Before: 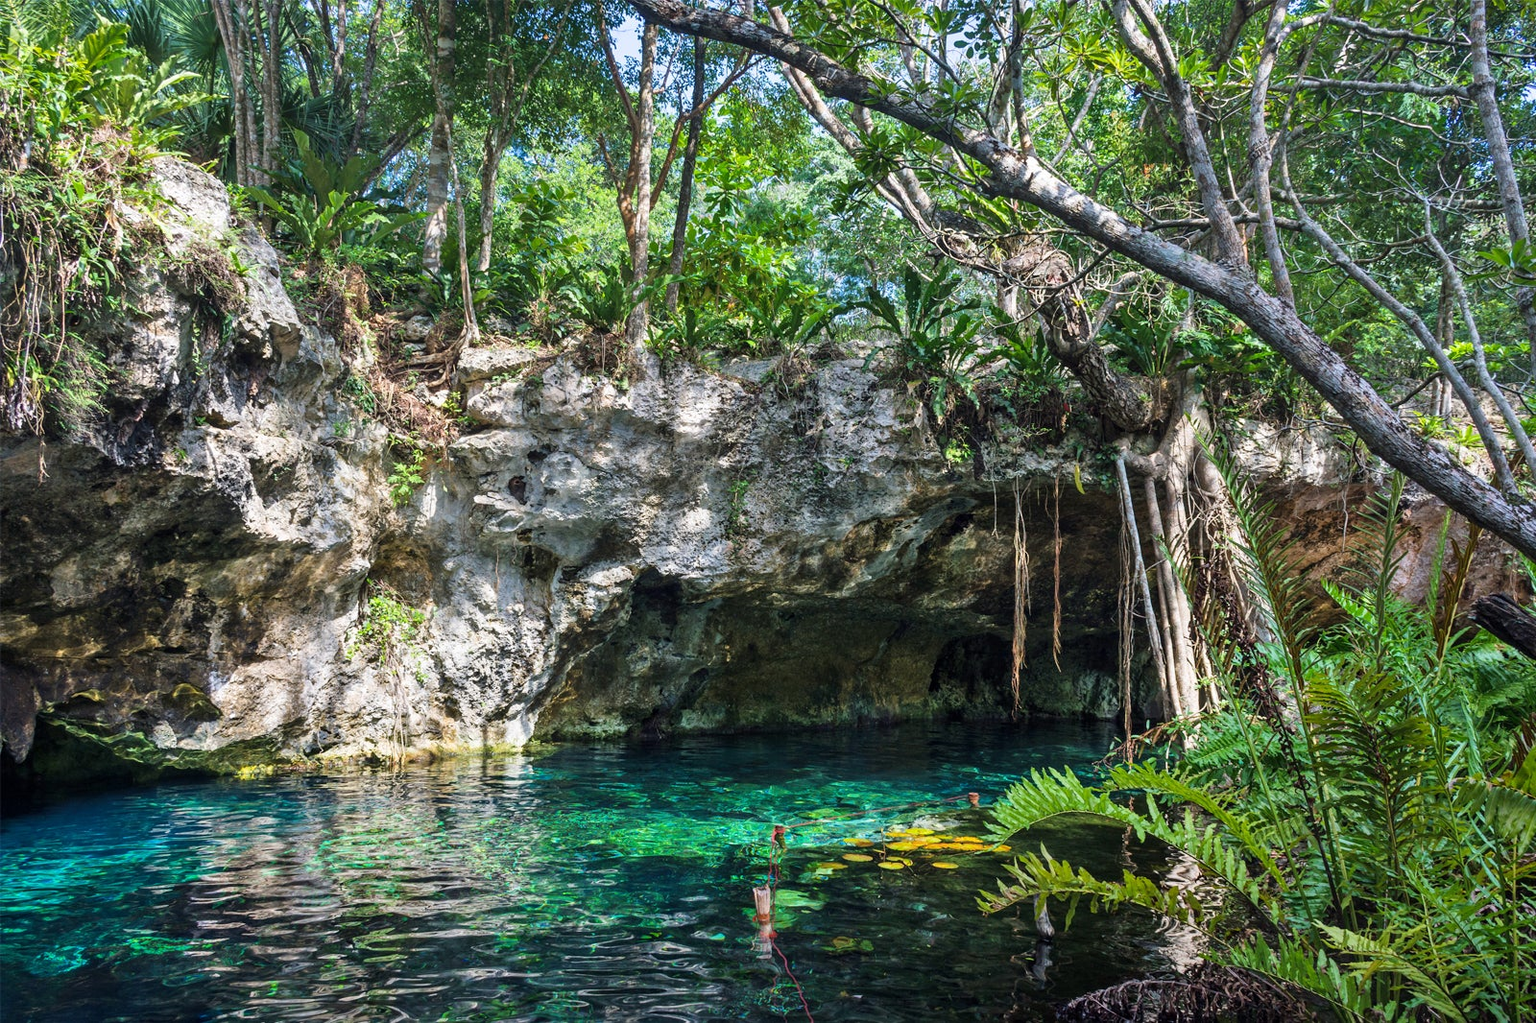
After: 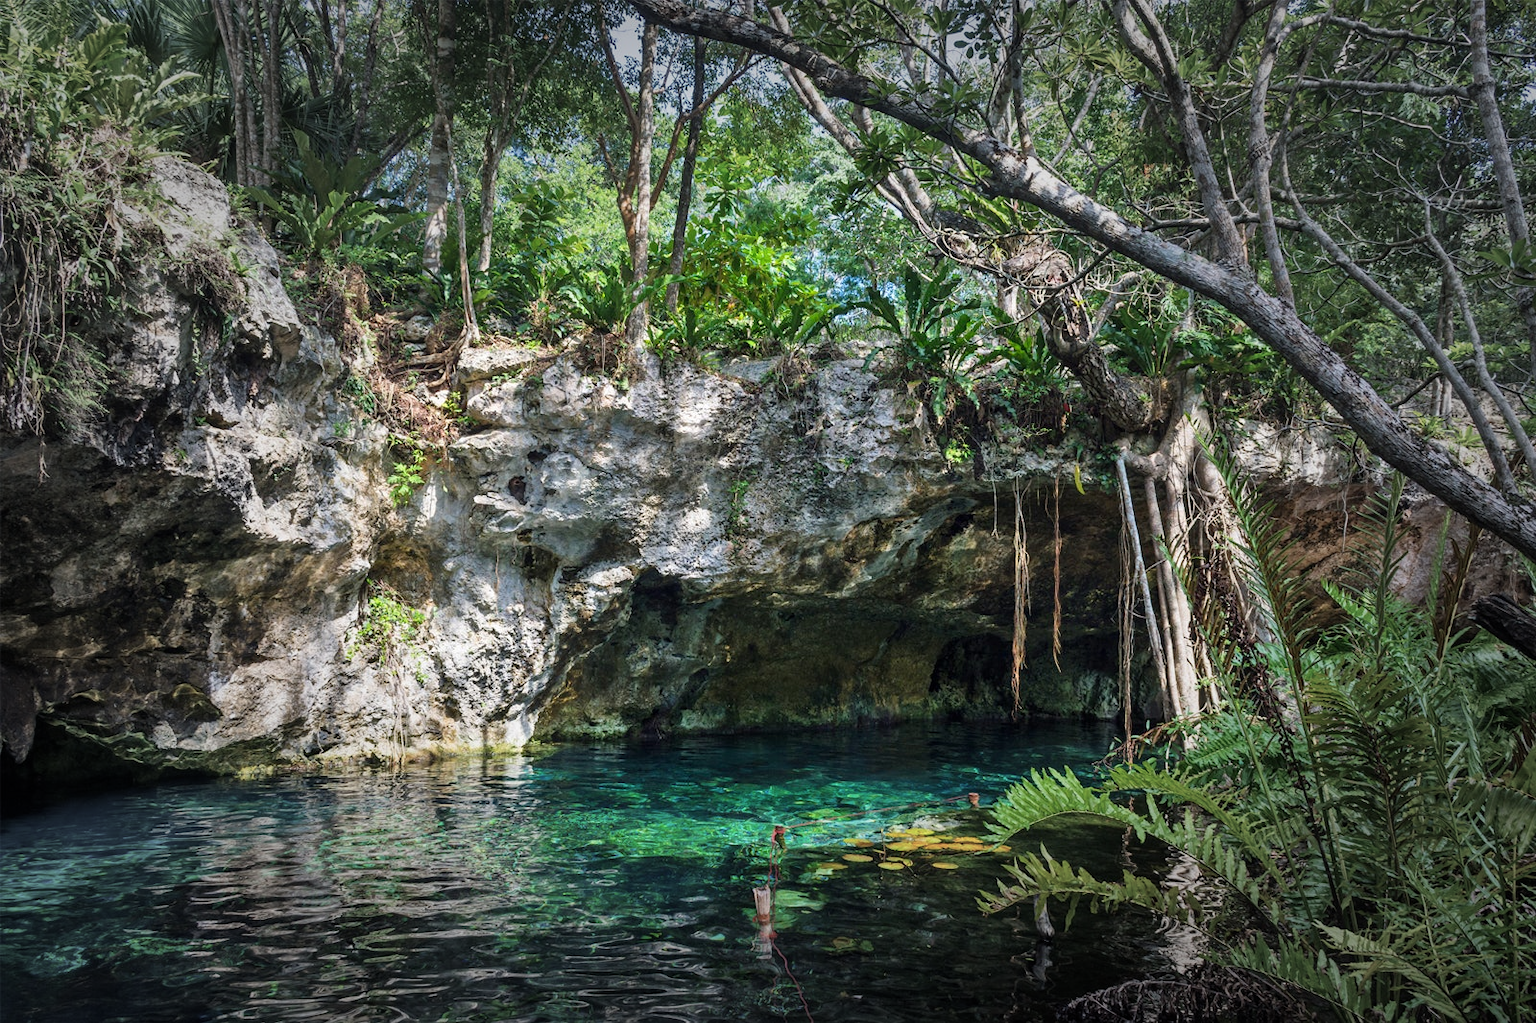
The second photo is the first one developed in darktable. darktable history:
vignetting: fall-off start 47.87%, automatic ratio true, width/height ratio 1.284
